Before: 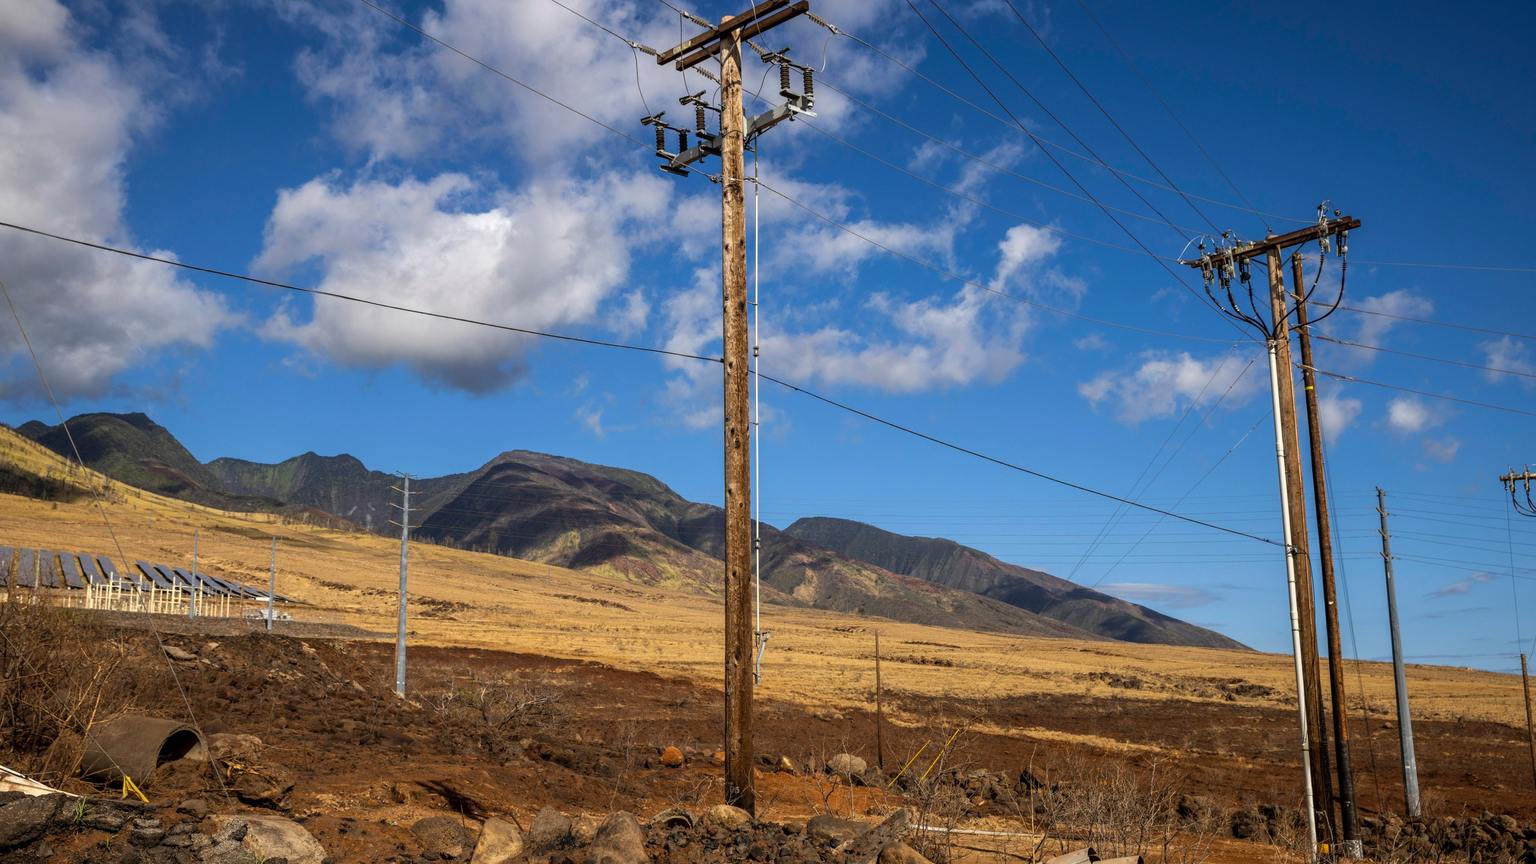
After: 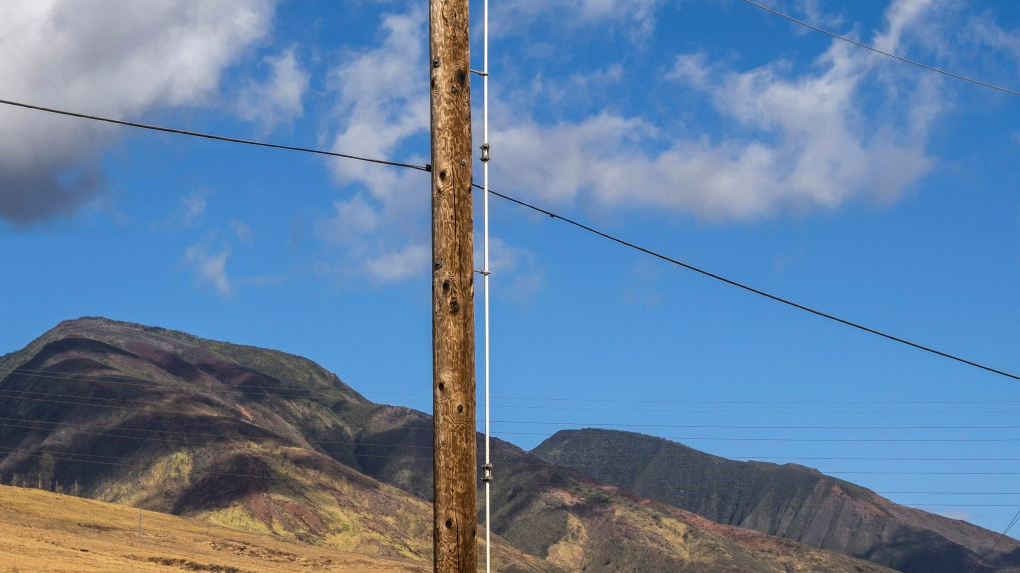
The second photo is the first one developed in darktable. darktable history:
crop: left 30.296%, top 30.092%, right 29.827%, bottom 30.055%
